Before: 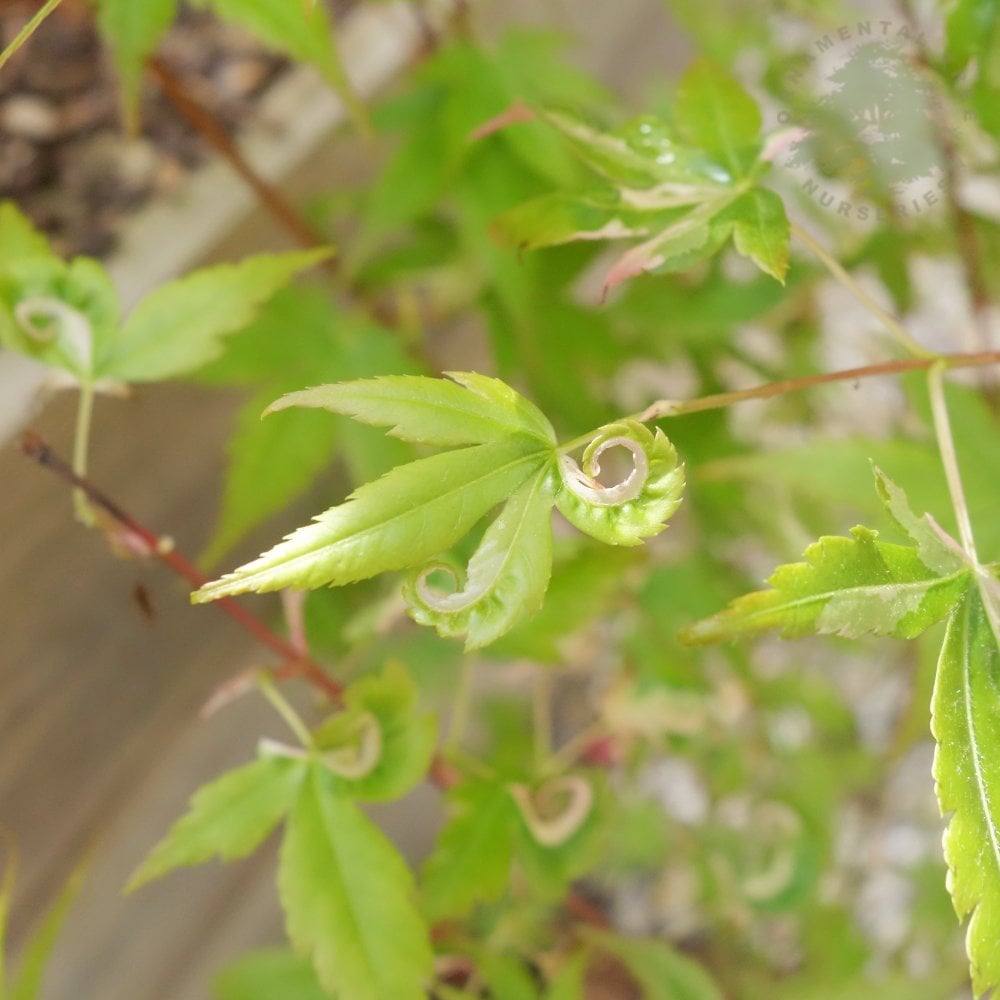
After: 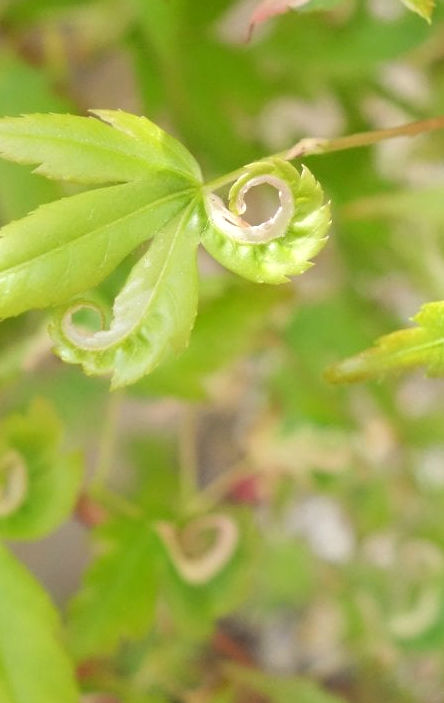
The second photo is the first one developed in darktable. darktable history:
tone equalizer: -8 EV -0.55 EV
exposure: black level correction 0.001, exposure 0.191 EV, compensate highlight preservation false
crop: left 35.432%, top 26.233%, right 20.145%, bottom 3.432%
